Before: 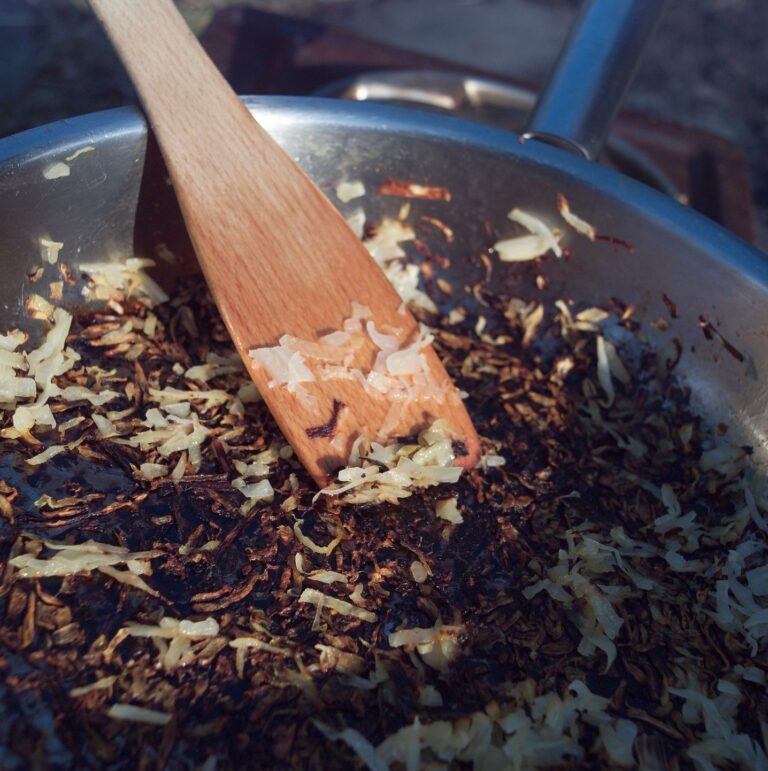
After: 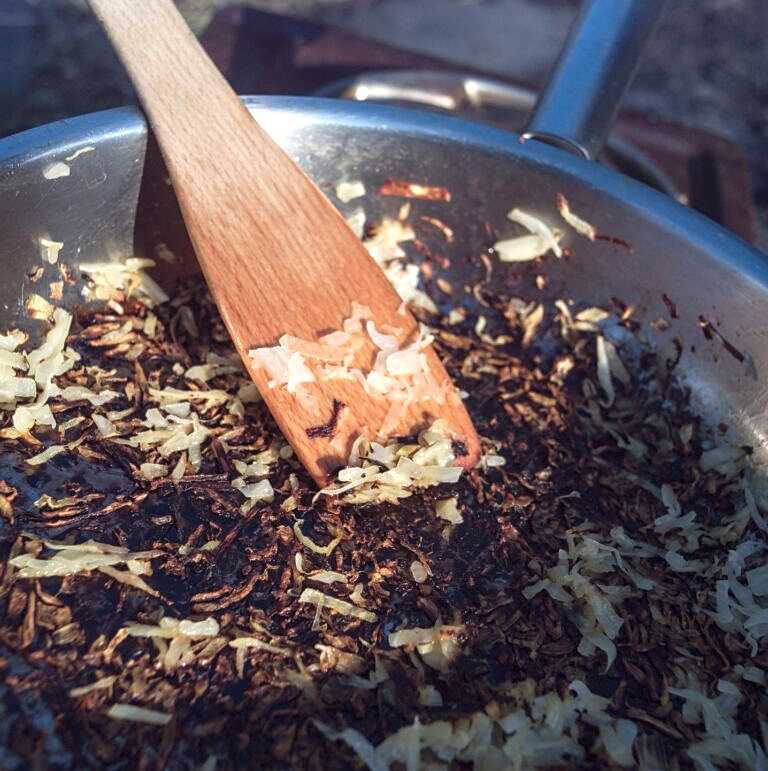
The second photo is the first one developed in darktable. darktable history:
exposure: black level correction -0.002, exposure 0.531 EV, compensate exposure bias true, compensate highlight preservation false
sharpen: amount 0.217
local contrast: on, module defaults
